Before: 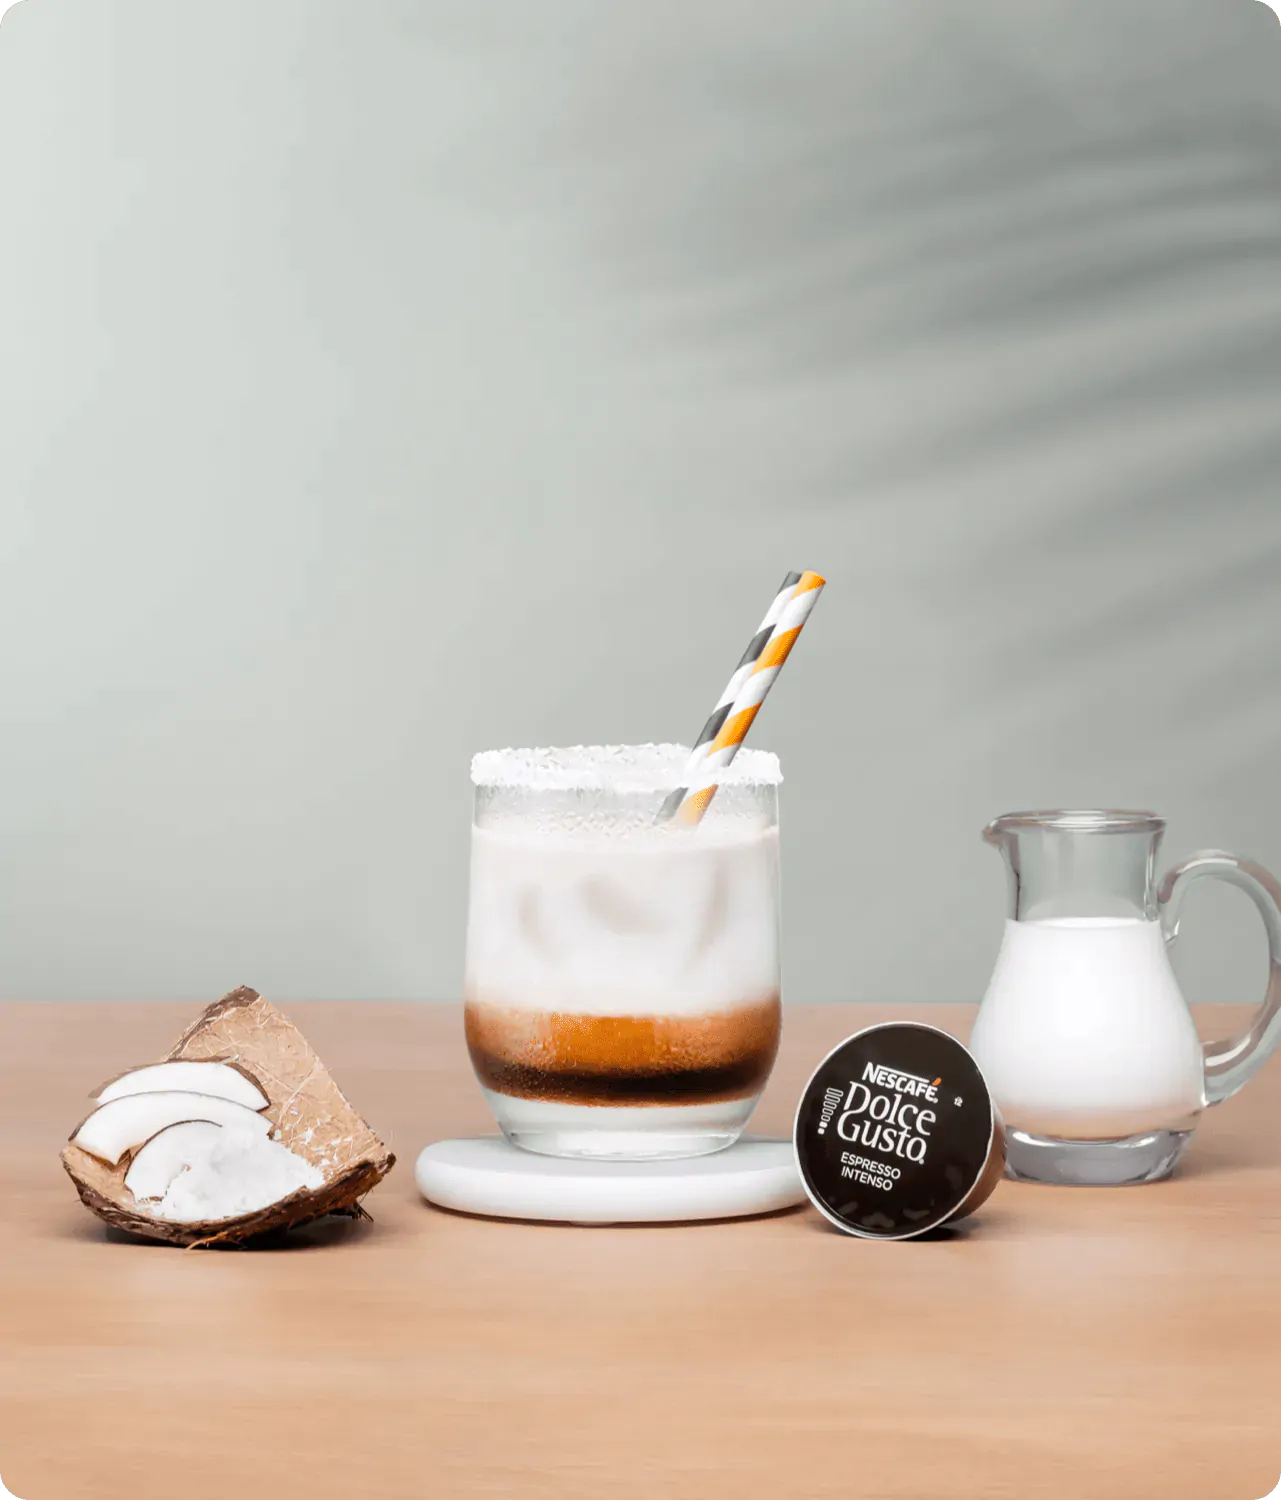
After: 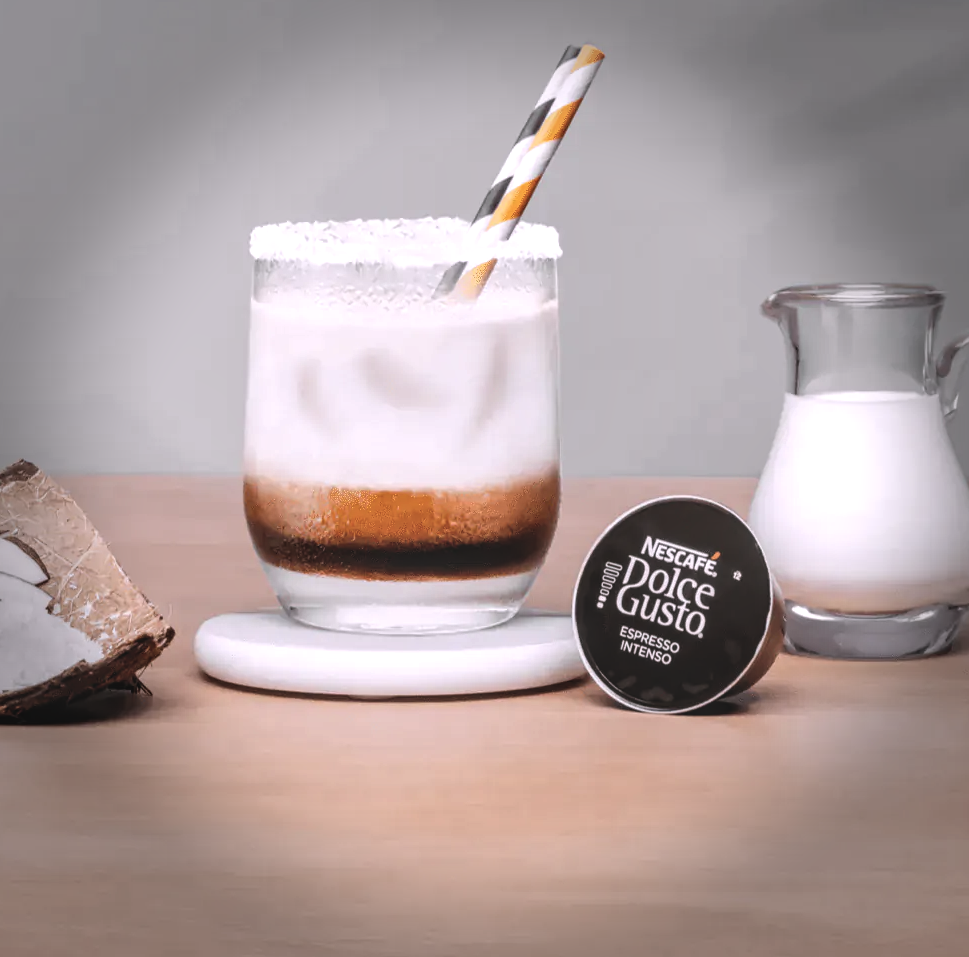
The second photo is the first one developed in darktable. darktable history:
crop and rotate: left 17.299%, top 35.115%, right 7.015%, bottom 1.024%
vignetting: fall-off start 66.7%, fall-off radius 39.74%, brightness -0.576, saturation -0.258, automatic ratio true, width/height ratio 0.671, dithering 16-bit output
exposure: black level correction -0.028, compensate highlight preservation false
color balance: lift [1.01, 1, 1, 1], gamma [1.097, 1, 1, 1], gain [0.85, 1, 1, 1]
local contrast: highlights 65%, shadows 54%, detail 169%, midtone range 0.514
white balance: red 1.05, blue 1.072
